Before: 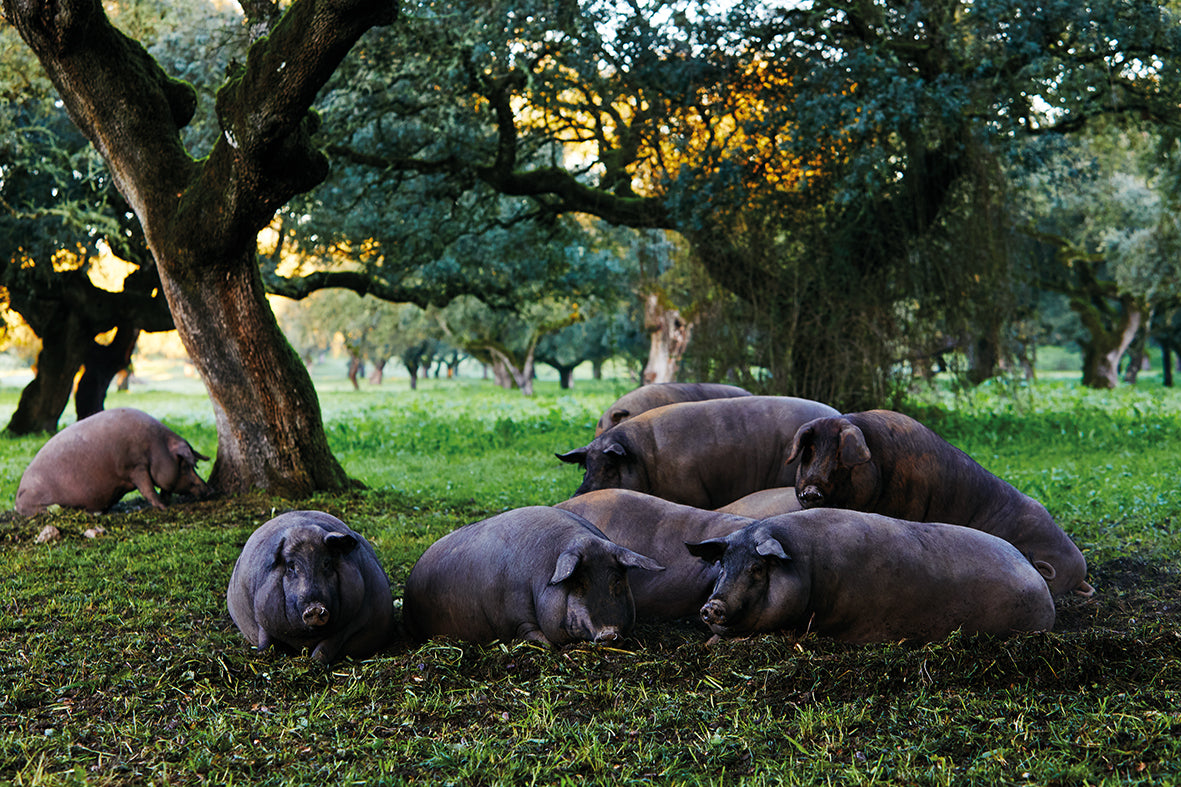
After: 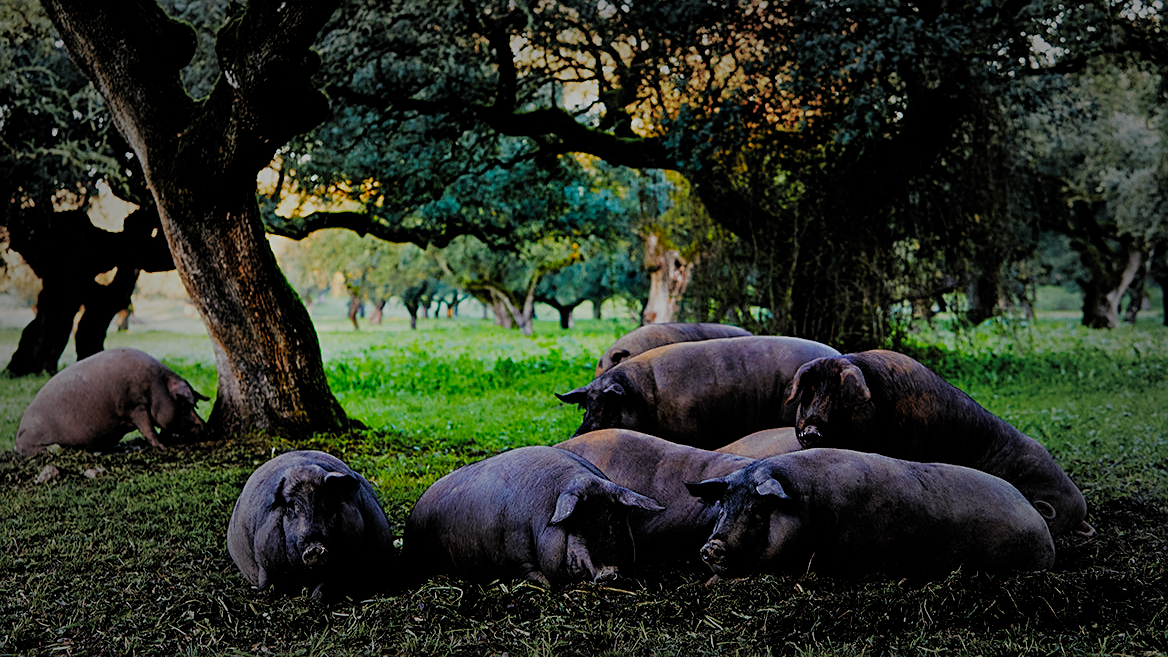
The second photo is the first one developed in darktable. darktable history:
vignetting: fall-off start 48.41%, automatic ratio true, width/height ratio 1.29, unbound false
filmic rgb: black relative exposure -4.4 EV, white relative exposure 5 EV, threshold 3 EV, hardness 2.23, latitude 40.06%, contrast 1.15, highlights saturation mix 10%, shadows ↔ highlights balance 1.04%, preserve chrominance RGB euclidean norm (legacy), color science v4 (2020), enable highlight reconstruction true
crop: top 7.625%, bottom 8.027%
sharpen: amount 0.478
